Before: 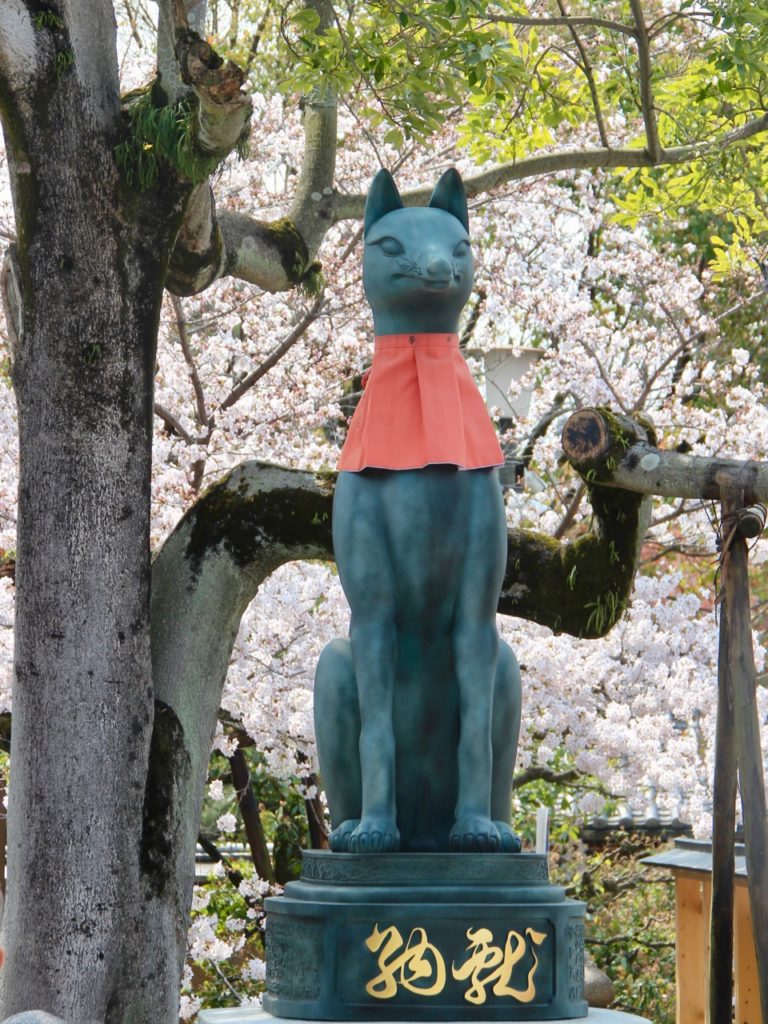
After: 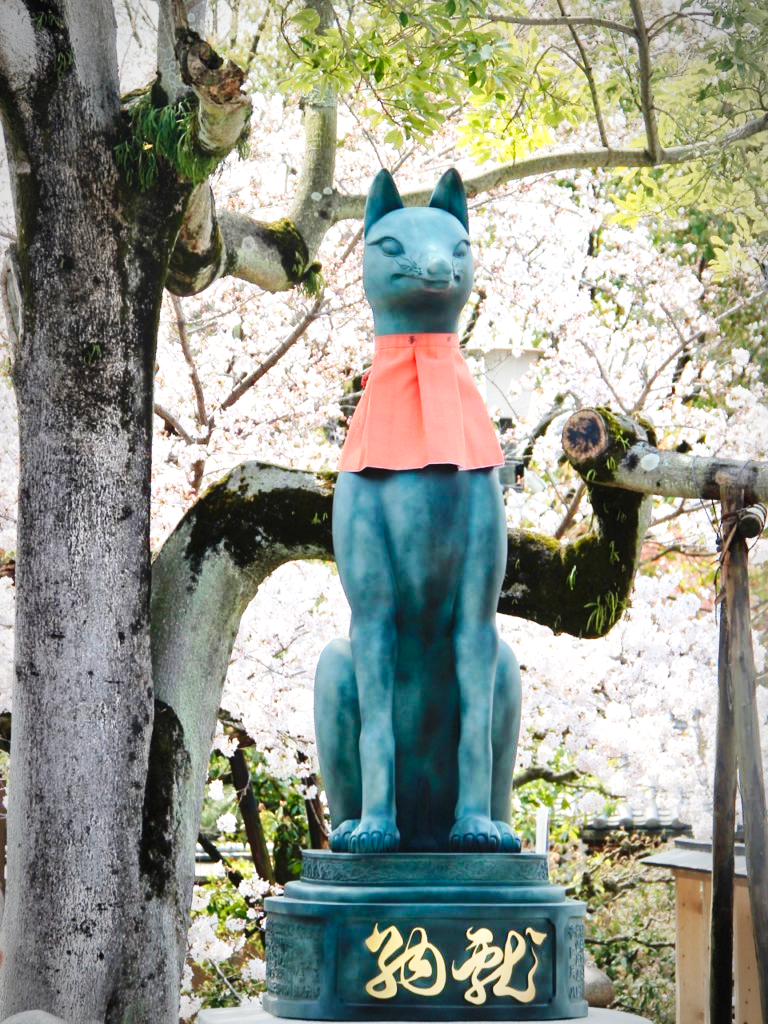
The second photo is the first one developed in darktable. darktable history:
exposure: exposure 0.569 EV, compensate highlight preservation false
base curve: curves: ch0 [(0, 0) (0.036, 0.025) (0.121, 0.166) (0.206, 0.329) (0.605, 0.79) (1, 1)], preserve colors none
vignetting: automatic ratio true
